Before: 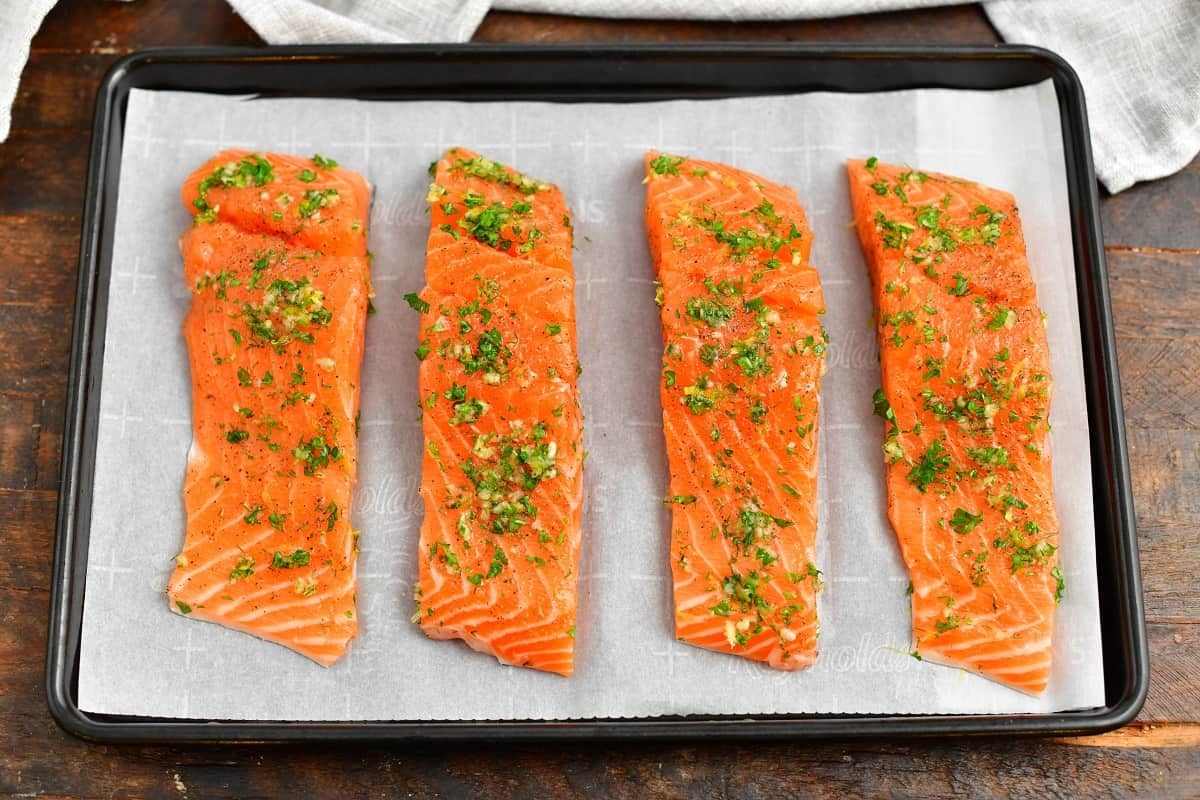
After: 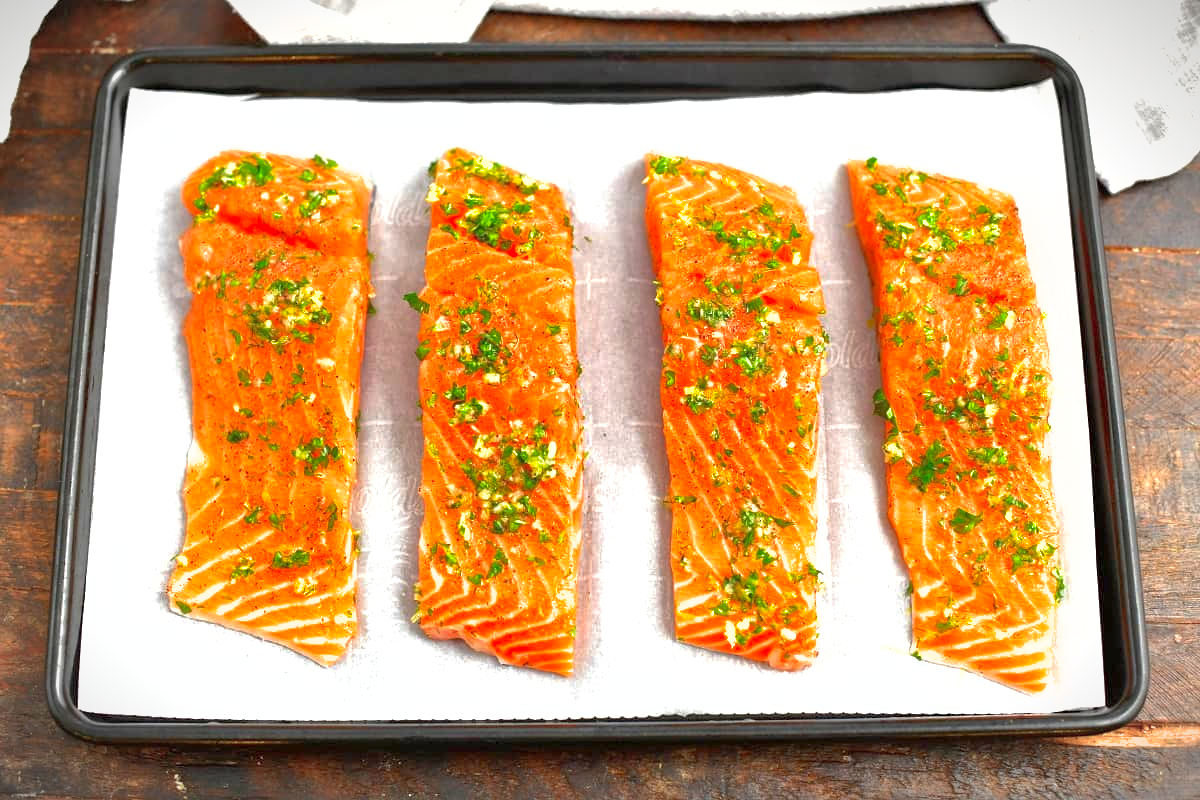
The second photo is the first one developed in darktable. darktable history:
shadows and highlights: on, module defaults
exposure: black level correction 0, exposure 0.929 EV, compensate exposure bias true, compensate highlight preservation false
vignetting: fall-off start 100.01%, width/height ratio 1.303
